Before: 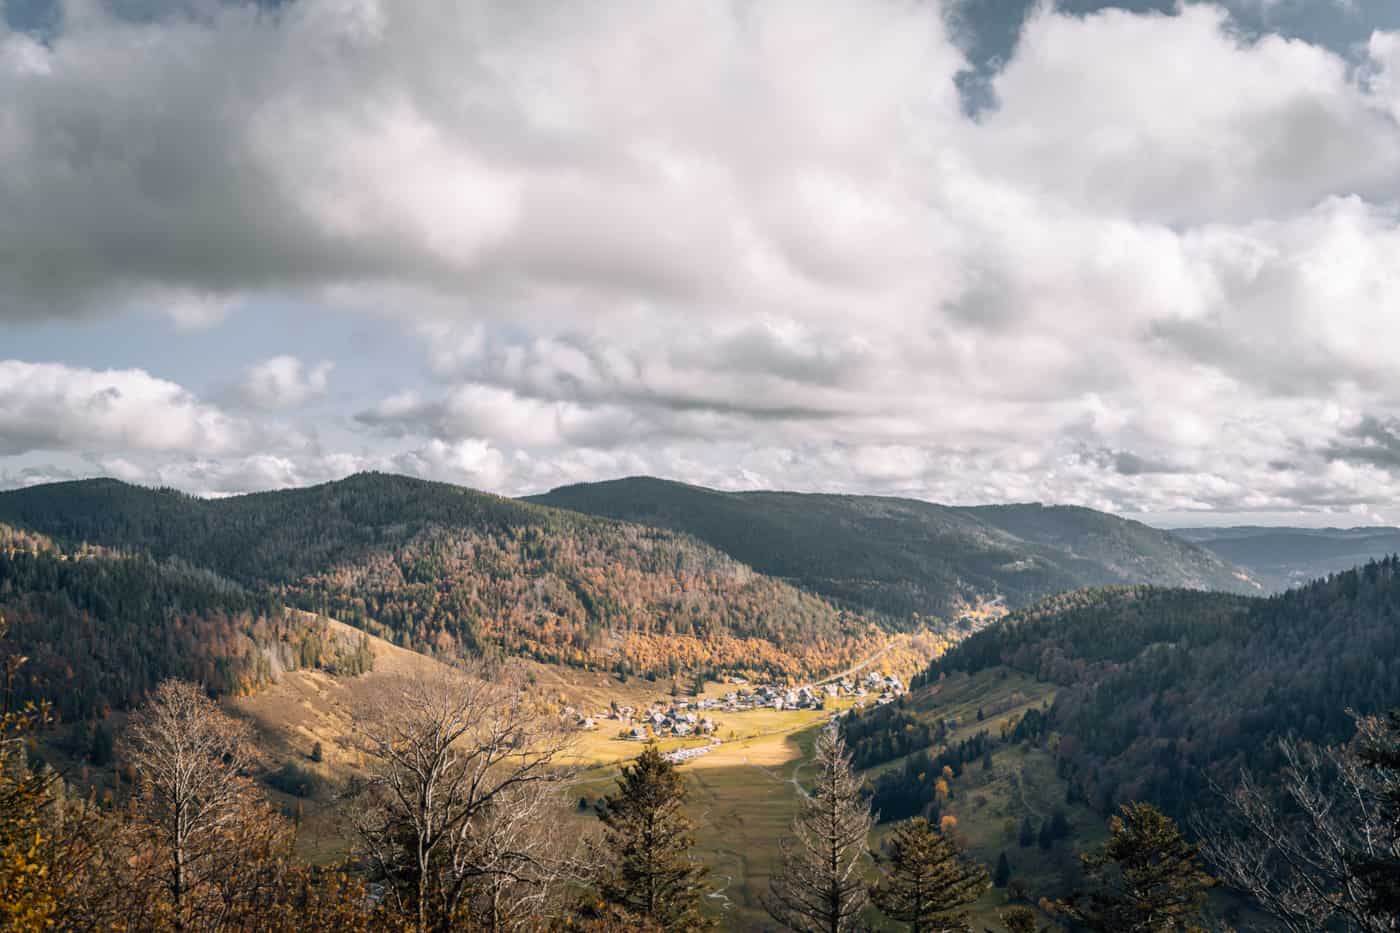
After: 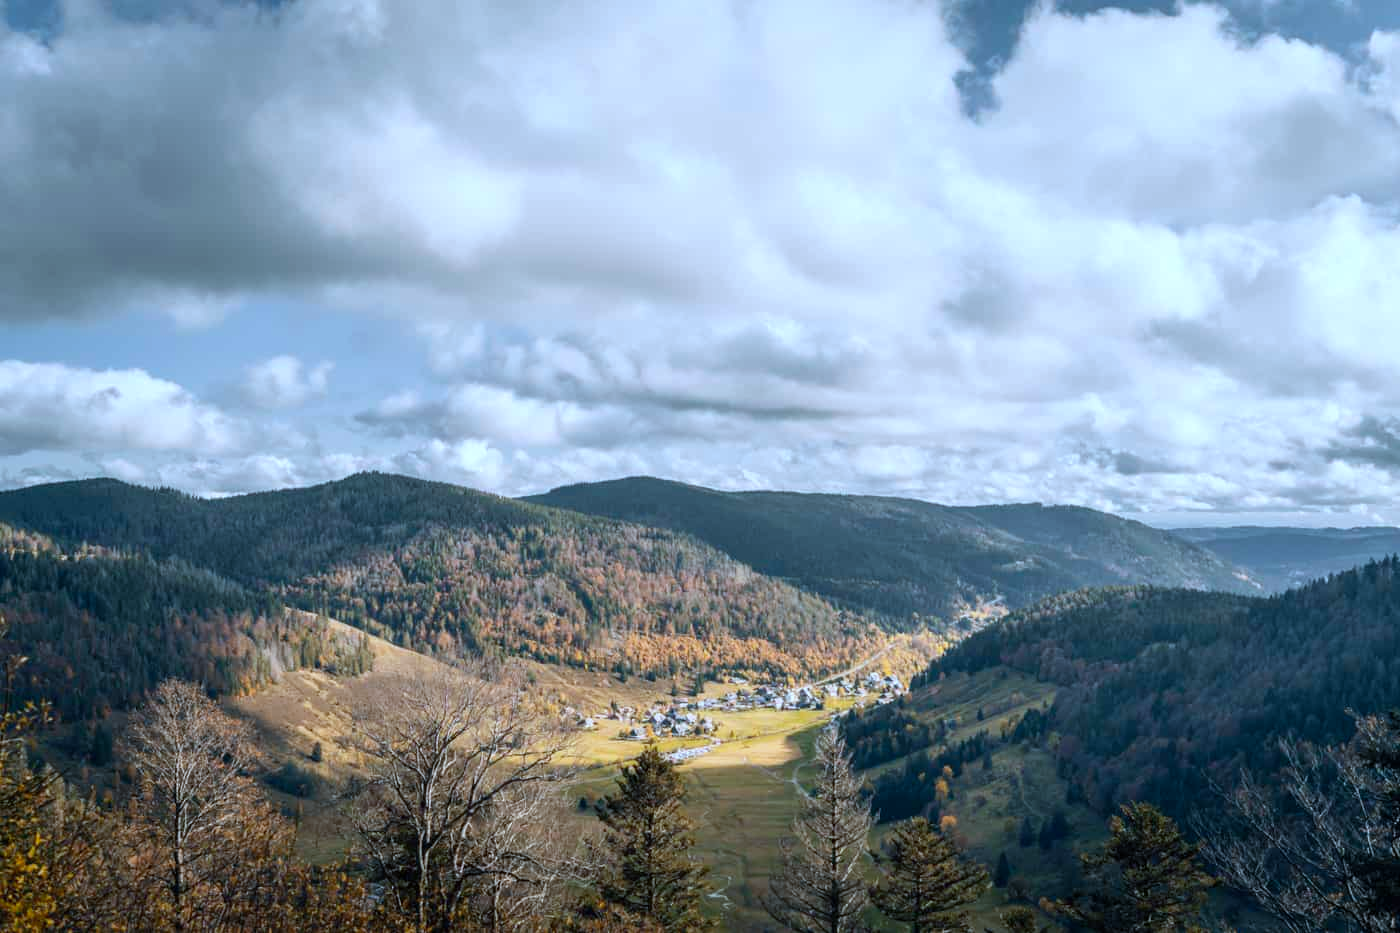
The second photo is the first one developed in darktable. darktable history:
color calibration: output colorfulness [0, 0.315, 0, 0], gray › normalize channels true, illuminant as shot in camera, x 0.384, y 0.38, temperature 3970.34 K, gamut compression 0.018
